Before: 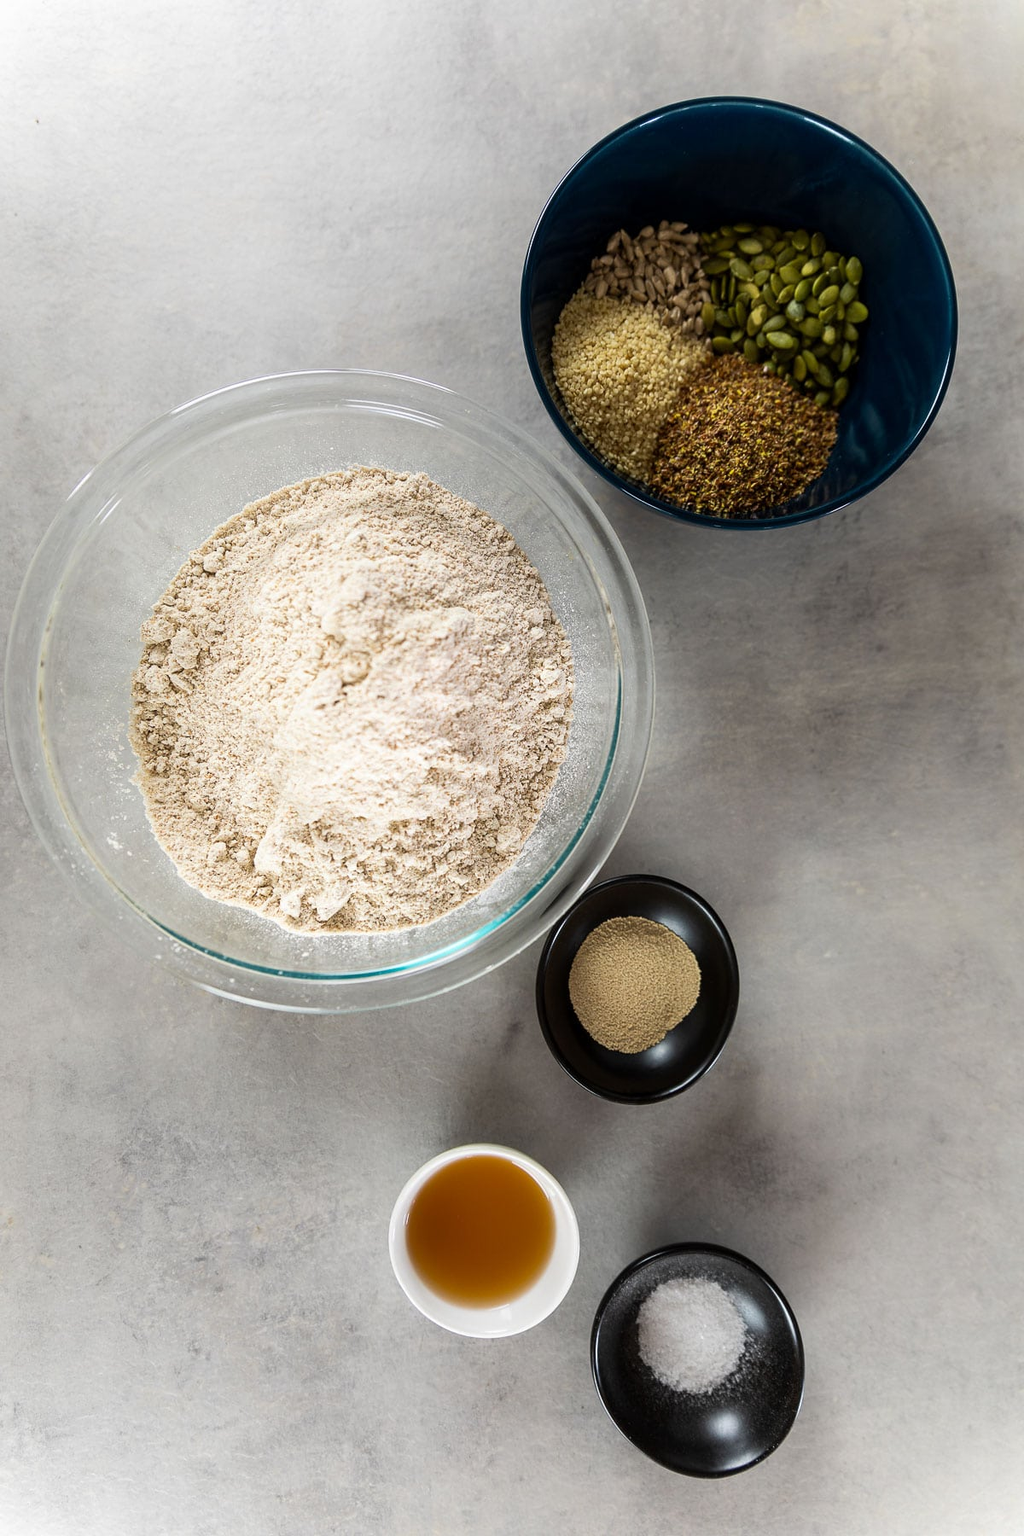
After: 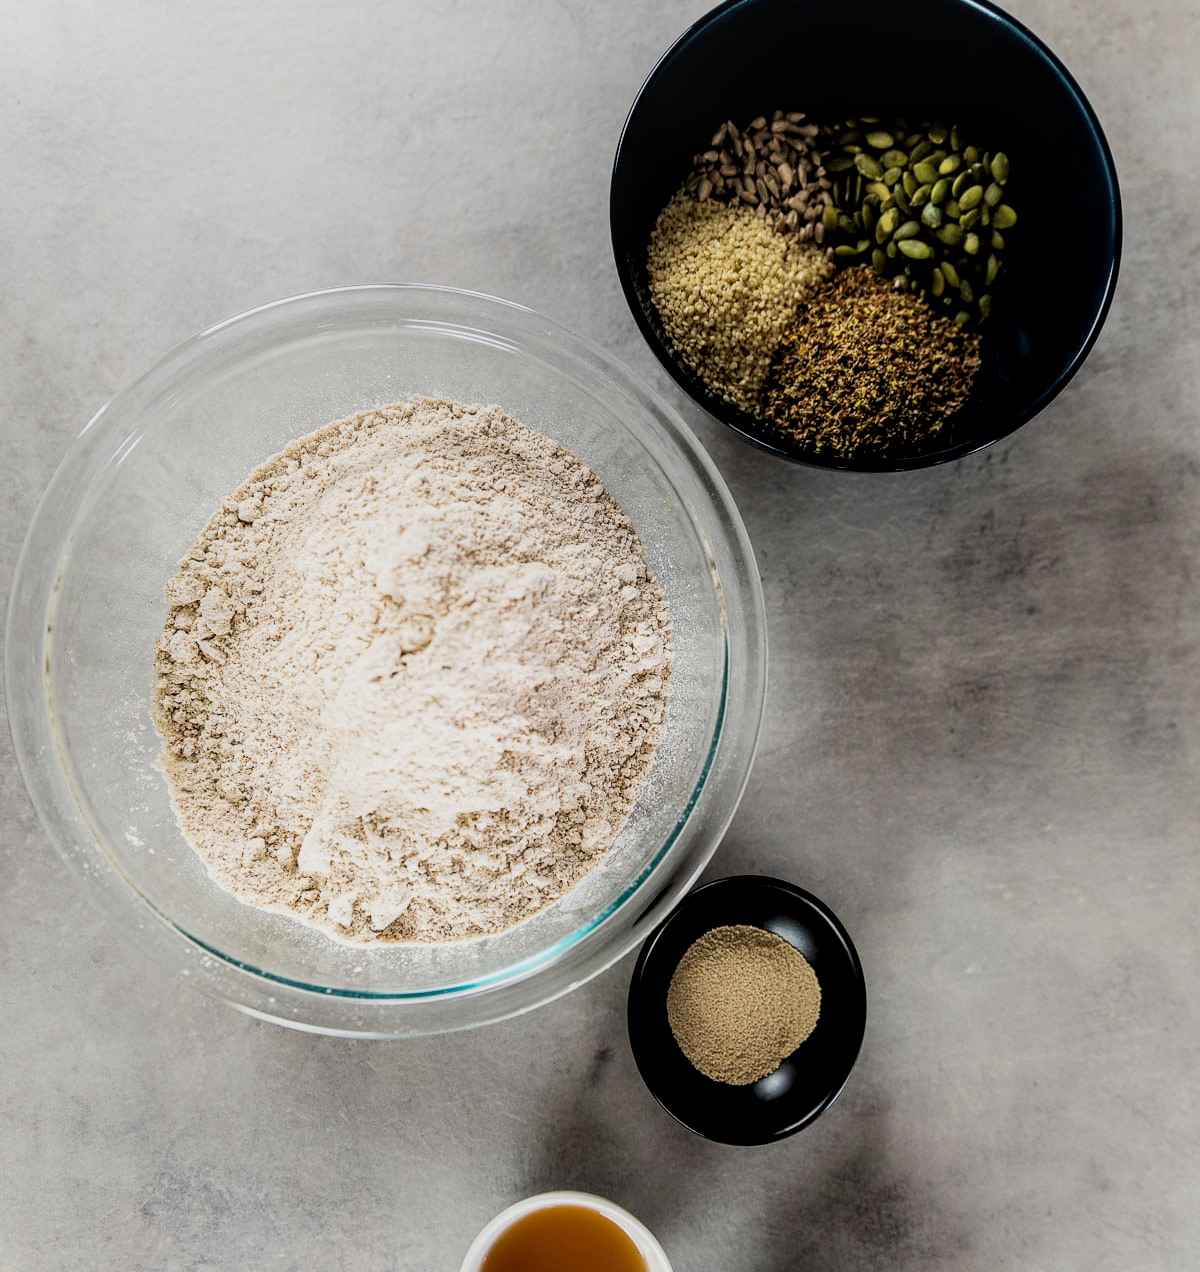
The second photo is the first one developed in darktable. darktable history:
filmic rgb: black relative exposure -5 EV, hardness 2.88, contrast 1.2, highlights saturation mix -30%
local contrast: detail 130%
crop and rotate: top 8.293%, bottom 20.996%
